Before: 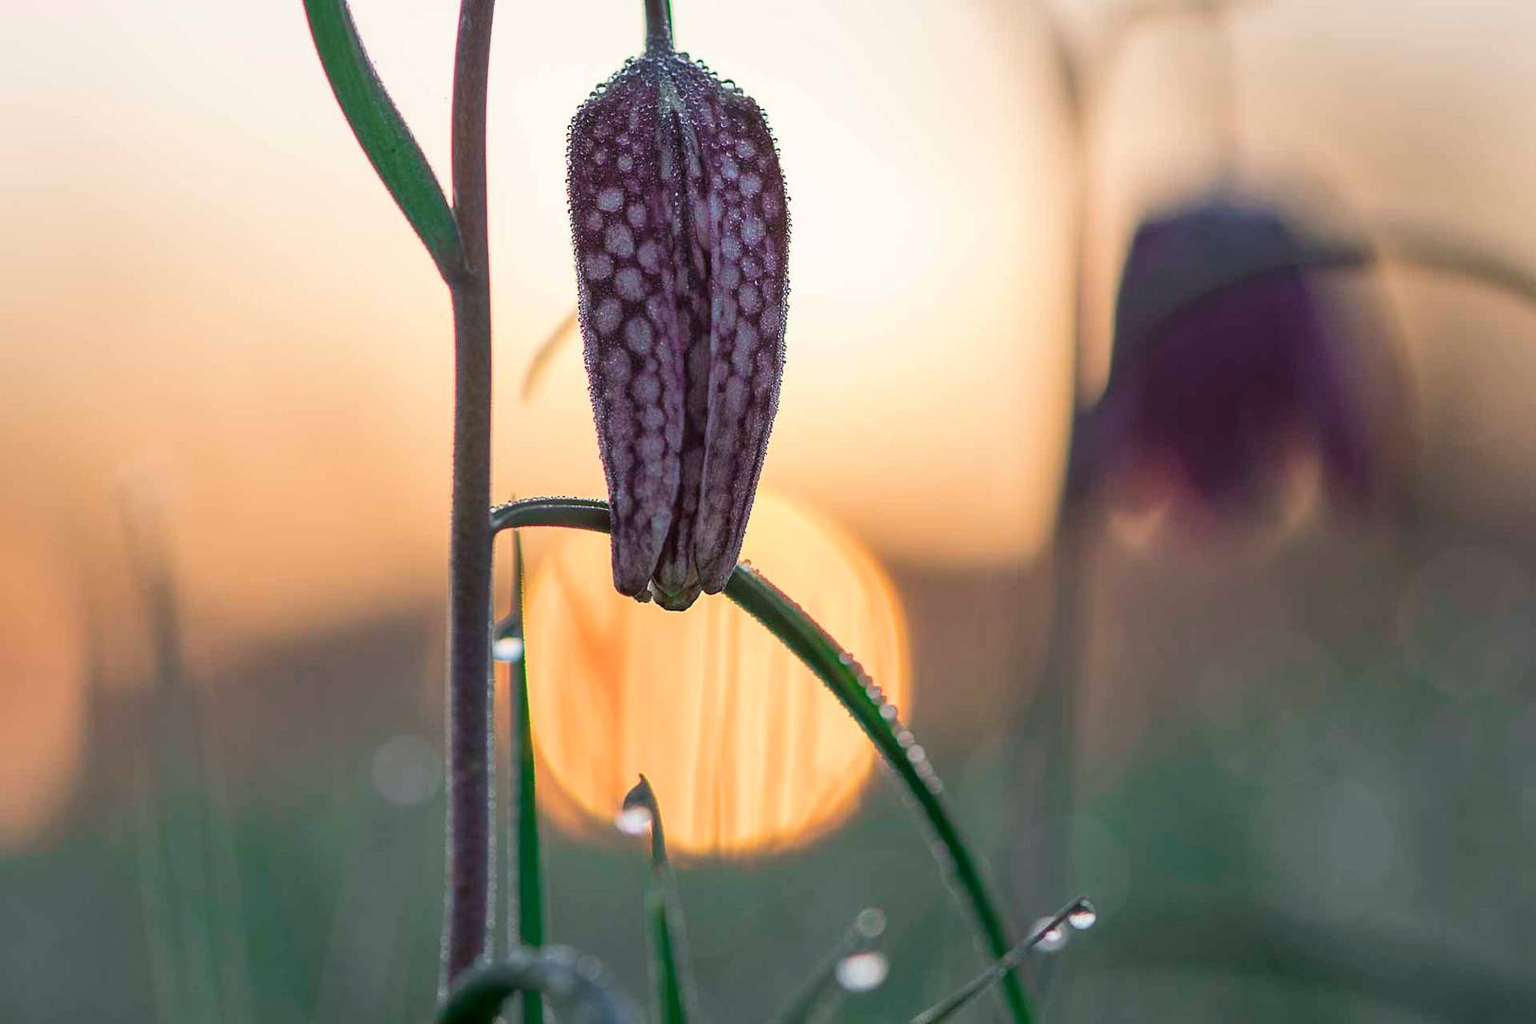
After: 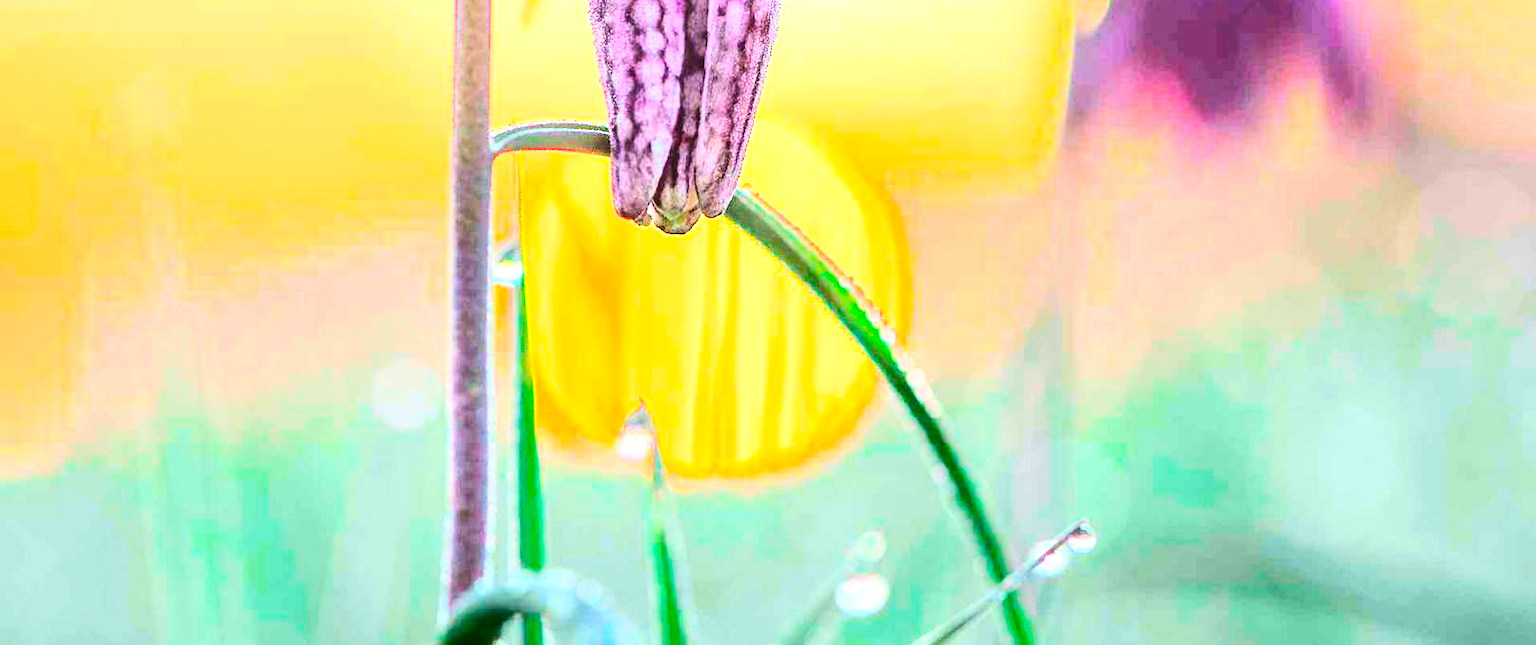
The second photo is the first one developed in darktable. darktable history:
contrast brightness saturation: contrast 0.195, brightness 0.17, saturation 0.217
crop and rotate: top 36.876%
levels: white 99.95%
base curve: curves: ch0 [(0, 0) (0.028, 0.03) (0.121, 0.232) (0.46, 0.748) (0.859, 0.968) (1, 1)]
exposure: black level correction 0, exposure 1.682 EV, compensate exposure bias true, compensate highlight preservation false
tone equalizer: edges refinement/feathering 500, mask exposure compensation -1.57 EV, preserve details no
color balance rgb: shadows lift › luminance -19.967%, perceptual saturation grading › global saturation 30.437%, global vibrance 20%
